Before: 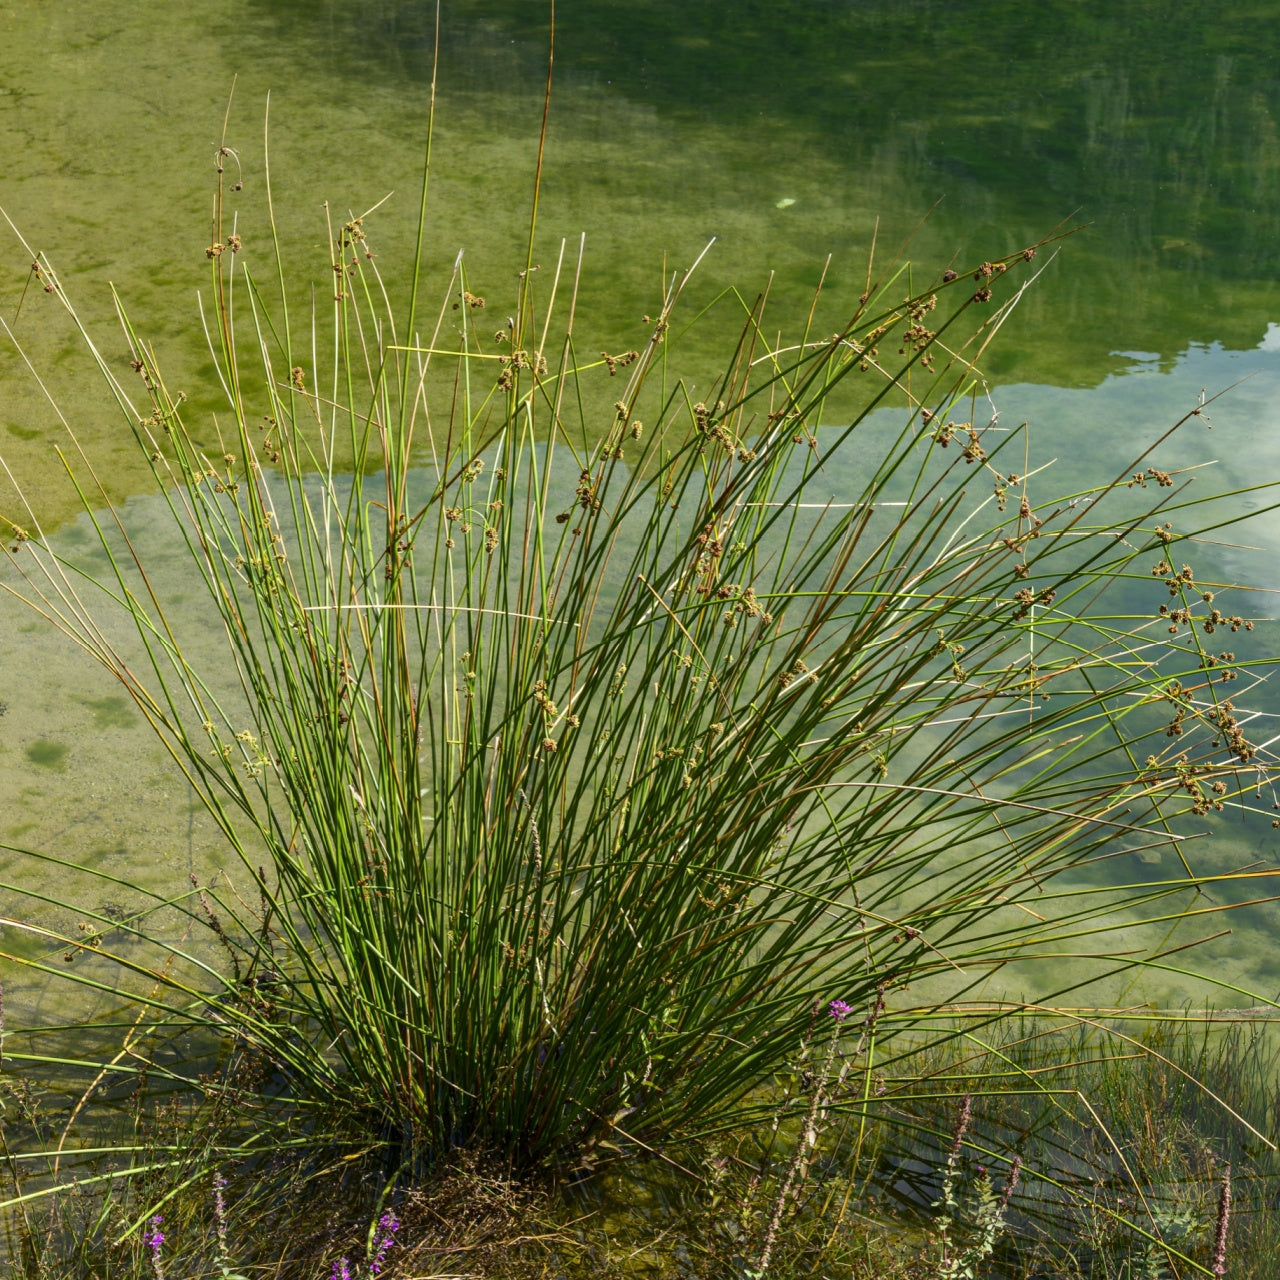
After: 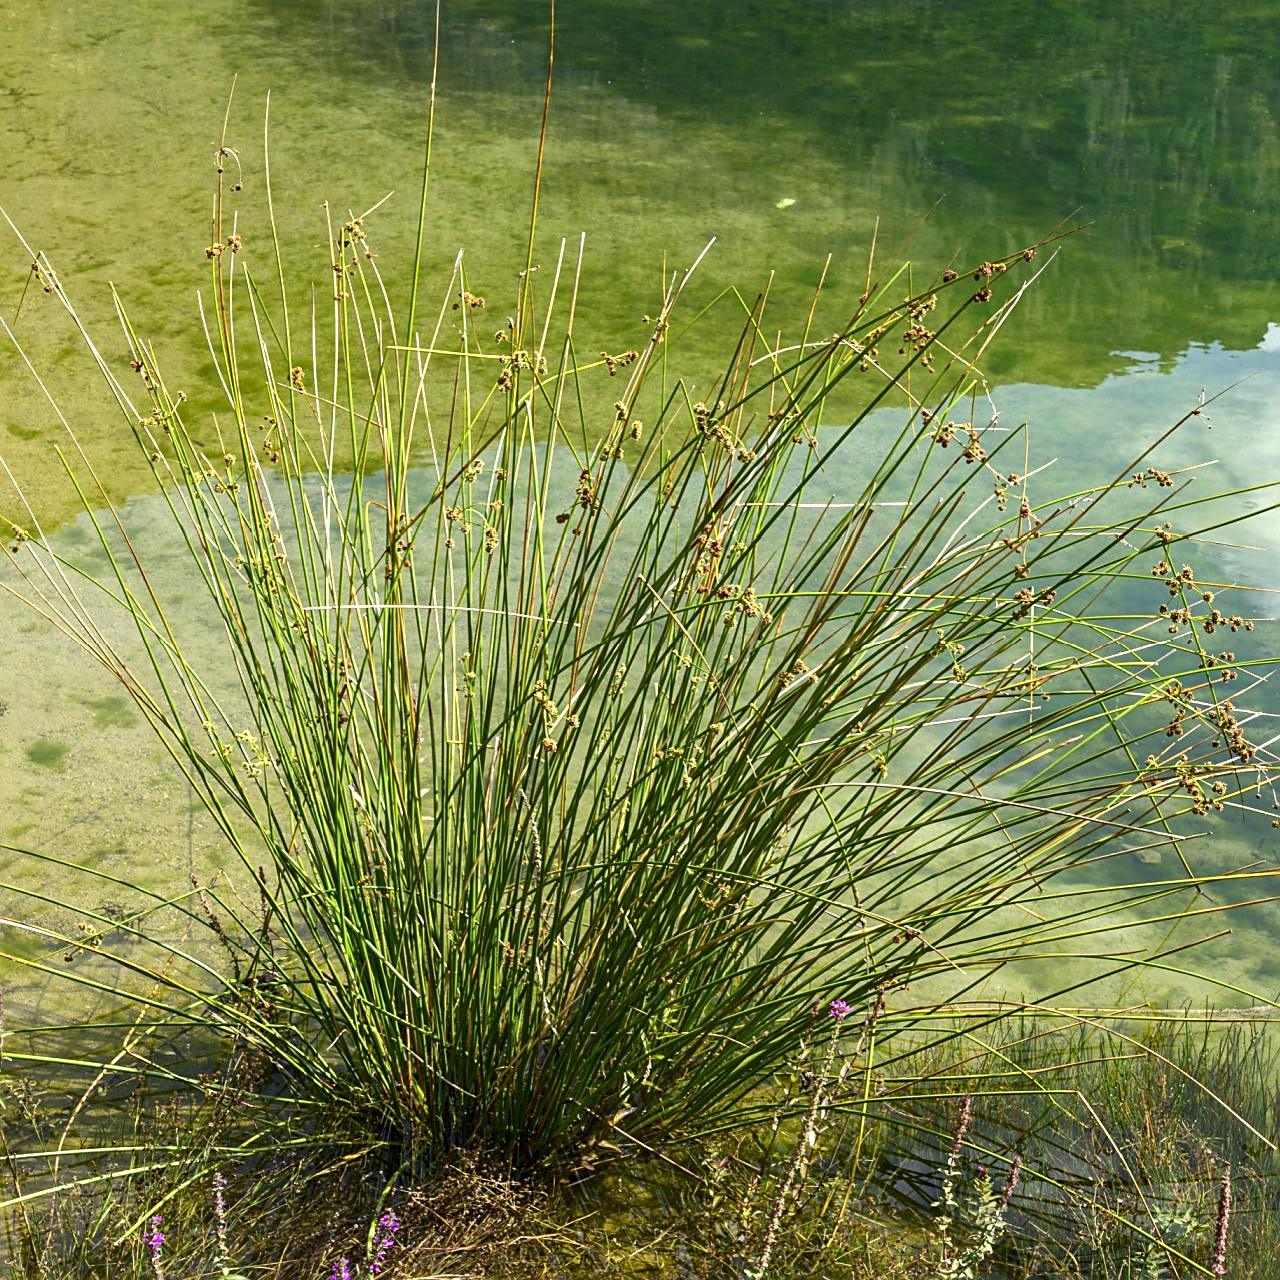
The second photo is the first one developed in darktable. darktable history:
exposure: exposure 0.576 EV, compensate highlight preservation false
sharpen: on, module defaults
